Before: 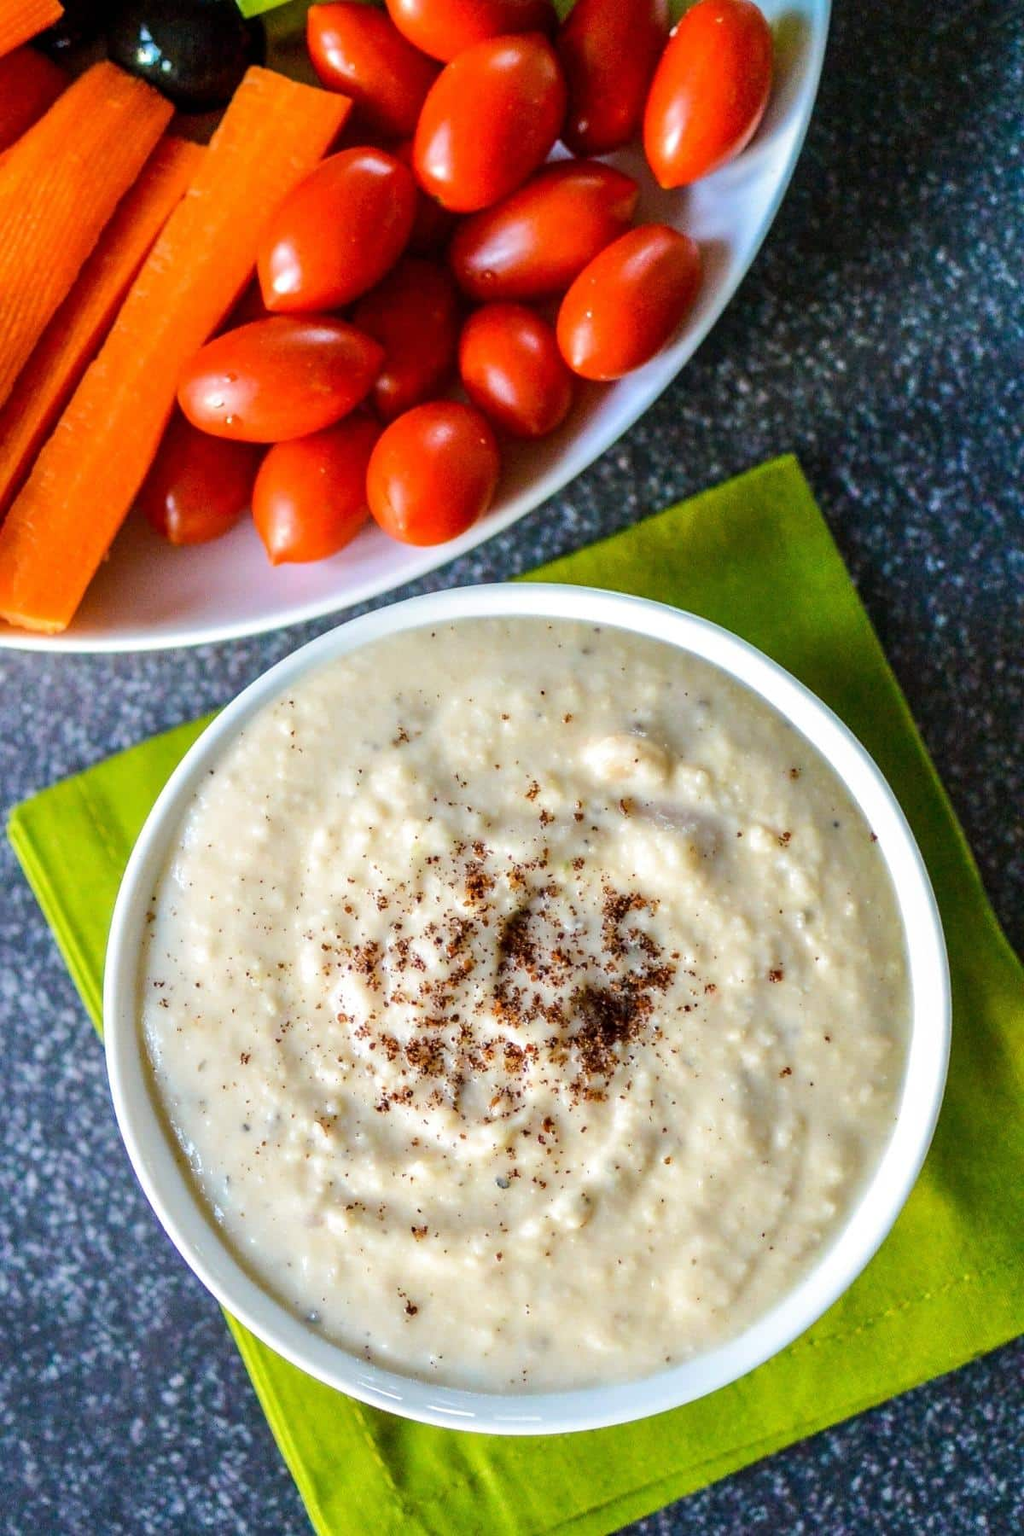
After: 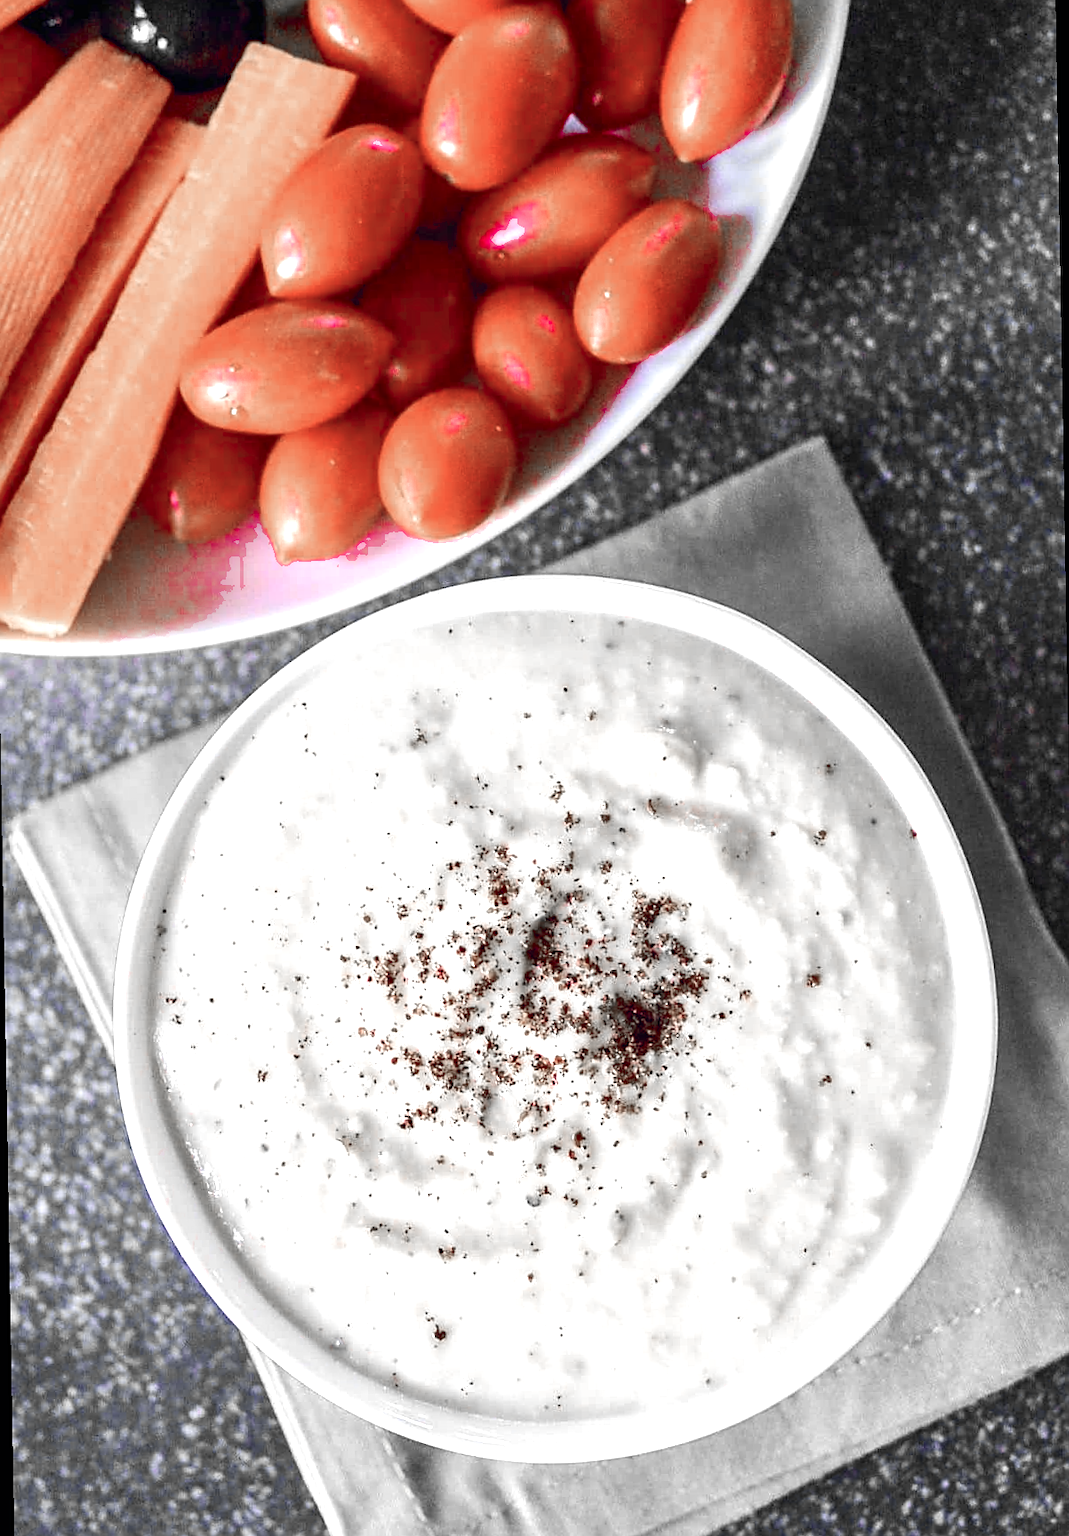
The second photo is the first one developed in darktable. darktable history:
color balance rgb: shadows lift › hue 87.51°, highlights gain › chroma 1.62%, highlights gain › hue 55.1°, global offset › chroma 0.06%, global offset › hue 253.66°, linear chroma grading › global chroma 0.5%
sharpen: on, module defaults
color zones: curves: ch0 [(0, 0.278) (0.143, 0.5) (0.286, 0.5) (0.429, 0.5) (0.571, 0.5) (0.714, 0.5) (0.857, 0.5) (1, 0.5)]; ch1 [(0, 1) (0.143, 0.165) (0.286, 0) (0.429, 0) (0.571, 0) (0.714, 0) (0.857, 0.5) (1, 0.5)]; ch2 [(0, 0.508) (0.143, 0.5) (0.286, 0.5) (0.429, 0.5) (0.571, 0.5) (0.714, 0.5) (0.857, 0.5) (1, 0.5)]
exposure: black level correction 0, exposure 0.7 EV, compensate exposure bias true, compensate highlight preservation false
rotate and perspective: rotation -1°, crop left 0.011, crop right 0.989, crop top 0.025, crop bottom 0.975
